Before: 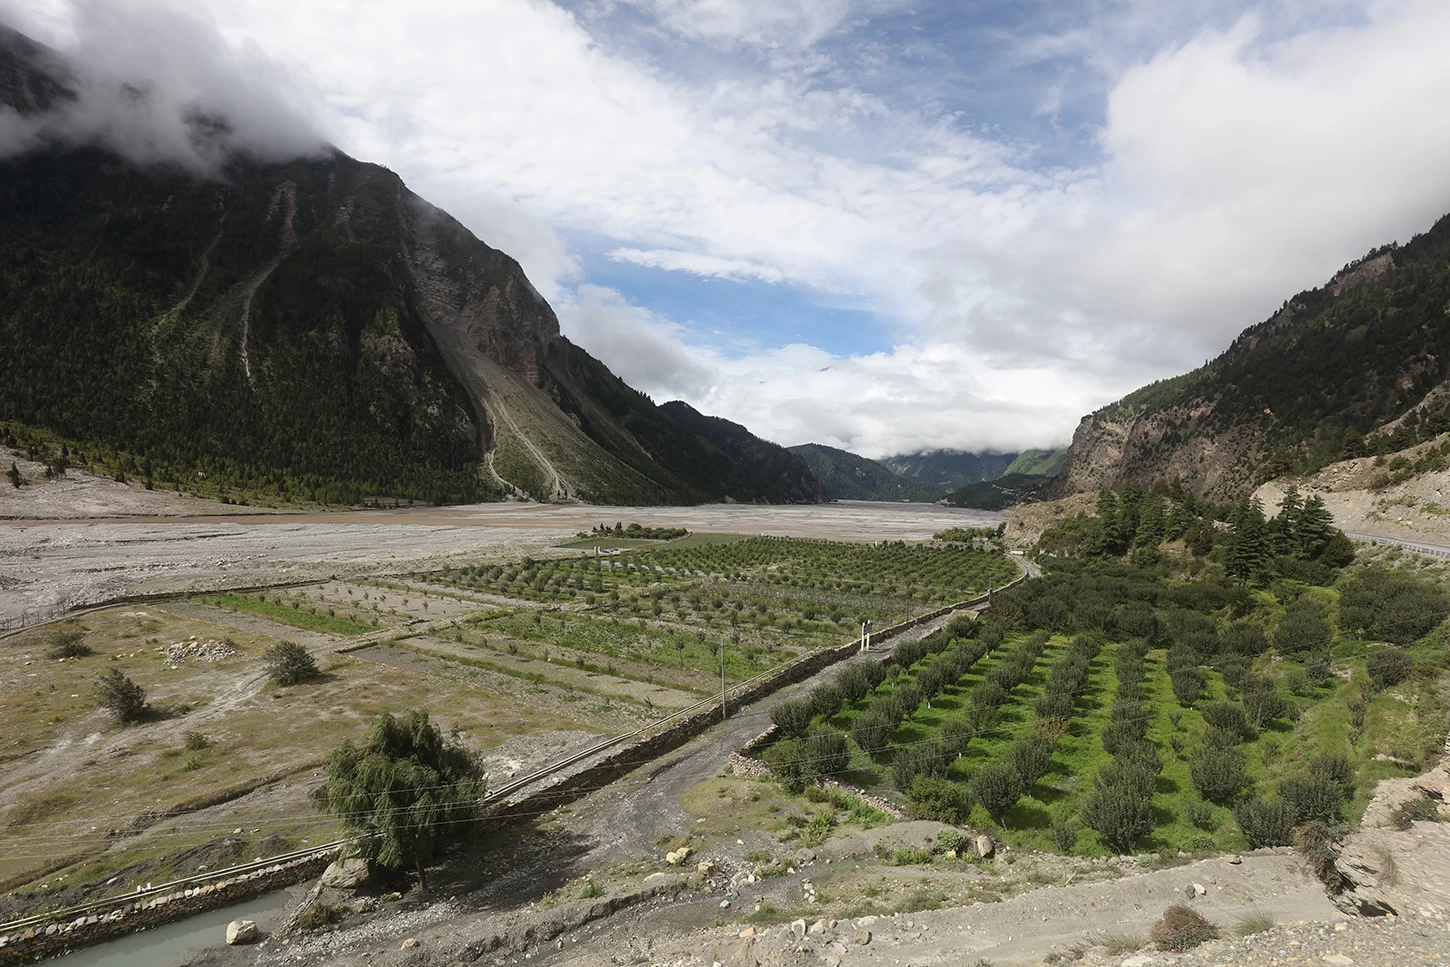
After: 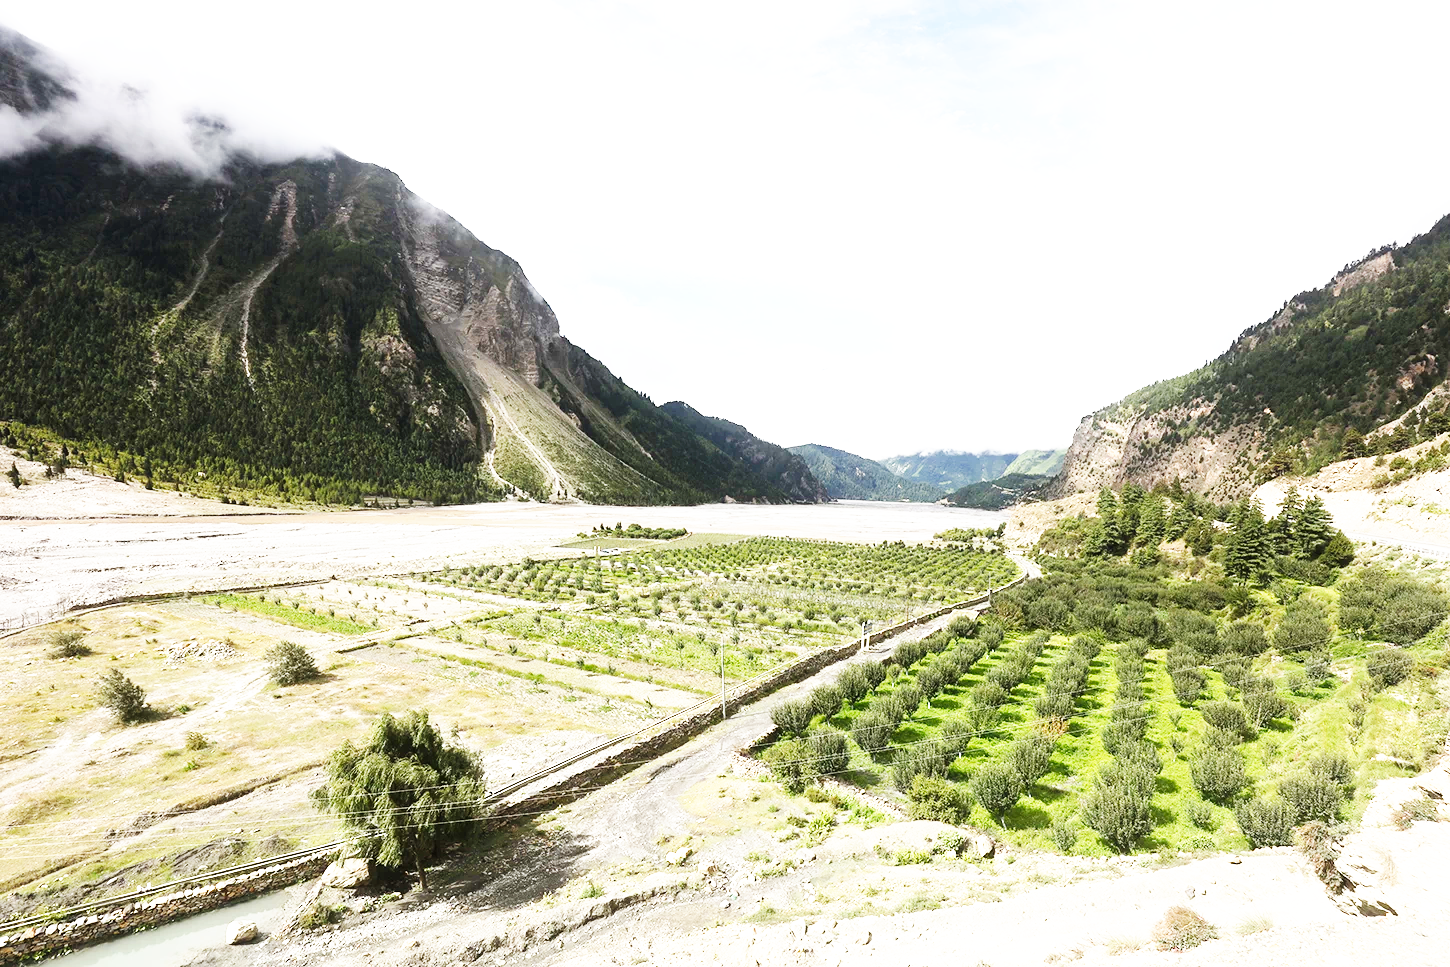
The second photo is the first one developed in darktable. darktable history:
exposure: black level correction 0.001, exposure 1.129 EV, compensate exposure bias true, compensate highlight preservation false
base curve: curves: ch0 [(0, 0) (0.007, 0.004) (0.027, 0.03) (0.046, 0.07) (0.207, 0.54) (0.442, 0.872) (0.673, 0.972) (1, 1)], preserve colors none
